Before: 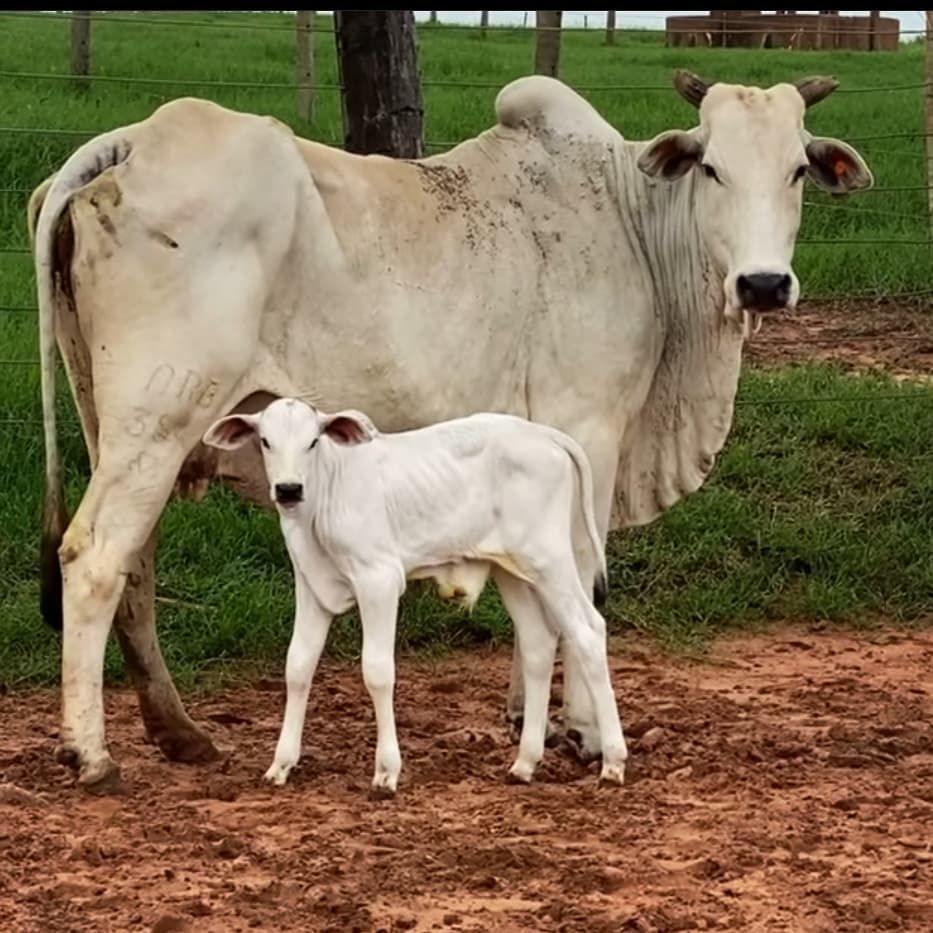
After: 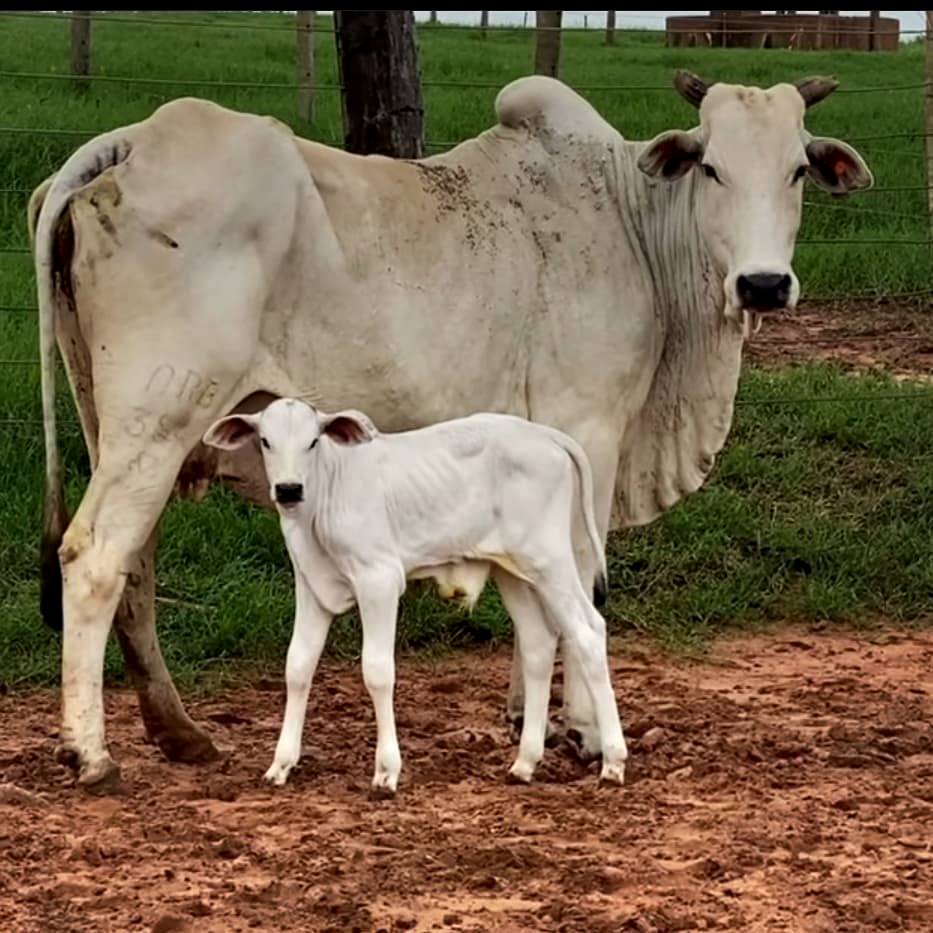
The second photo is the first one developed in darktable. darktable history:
contrast equalizer: octaves 7, y [[0.6 ×6], [0.55 ×6], [0 ×6], [0 ×6], [0 ×6]], mix 0.3
graduated density: on, module defaults
